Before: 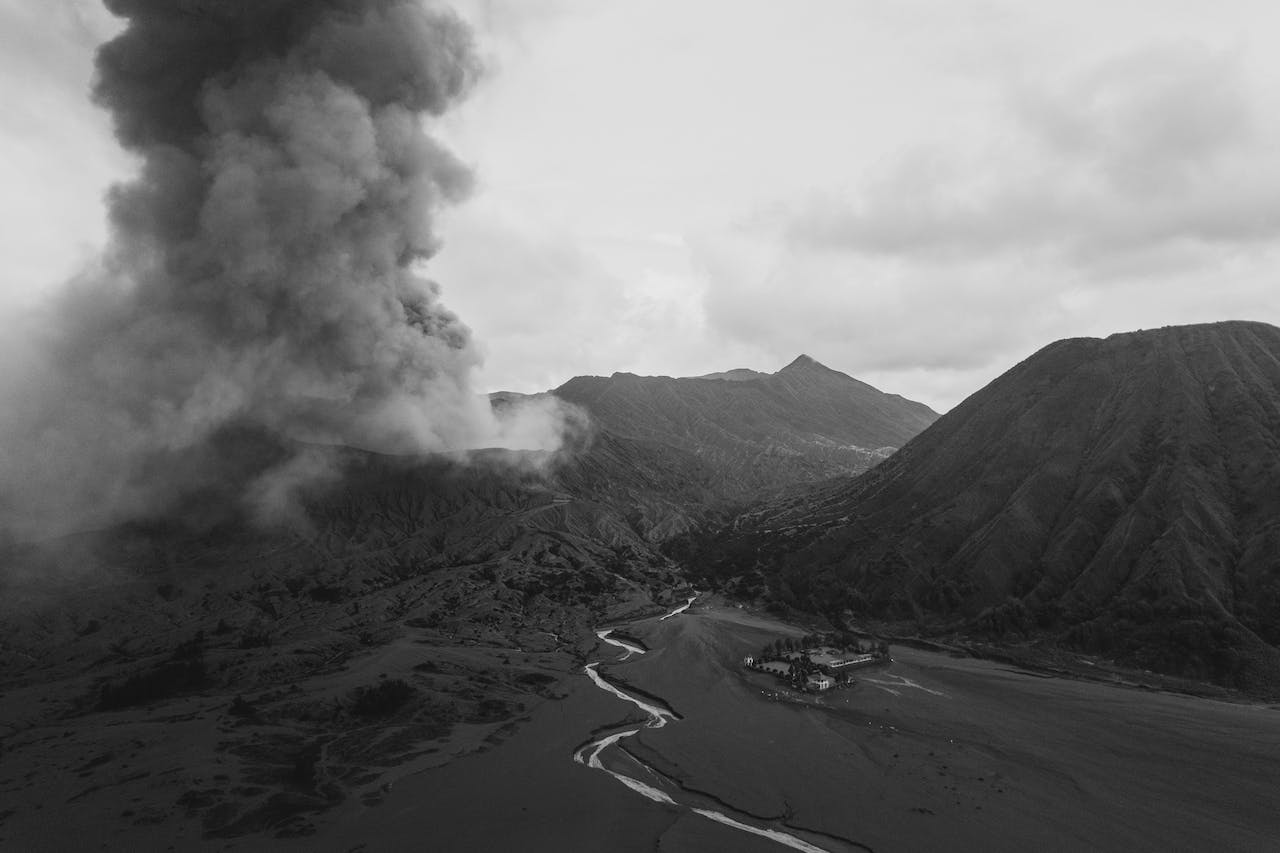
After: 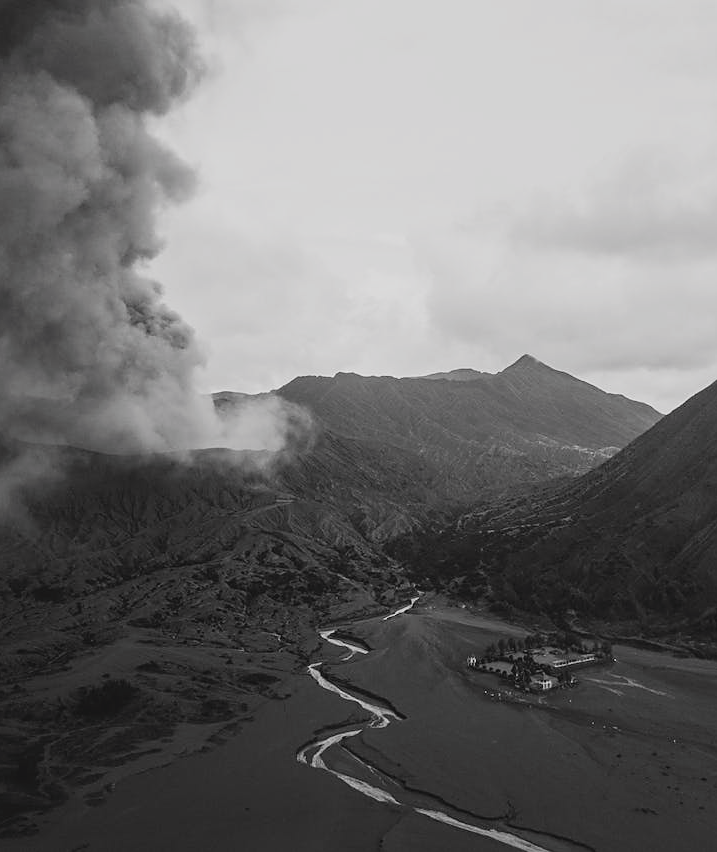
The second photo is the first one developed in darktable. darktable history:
sharpen: radius 1.864, amount 0.398, threshold 1.271
crop: left 21.674%, right 22.086%
tone curve: curves: ch0 [(0, 0.036) (0.053, 0.068) (0.211, 0.217) (0.519, 0.513) (0.847, 0.82) (0.991, 0.914)]; ch1 [(0, 0) (0.276, 0.206) (0.412, 0.353) (0.482, 0.475) (0.495, 0.5) (0.509, 0.502) (0.563, 0.57) (0.667, 0.672) (0.788, 0.809) (1, 1)]; ch2 [(0, 0) (0.438, 0.456) (0.473, 0.47) (0.503, 0.503) (0.523, 0.528) (0.562, 0.571) (0.612, 0.61) (0.679, 0.72) (1, 1)], color space Lab, independent channels, preserve colors none
